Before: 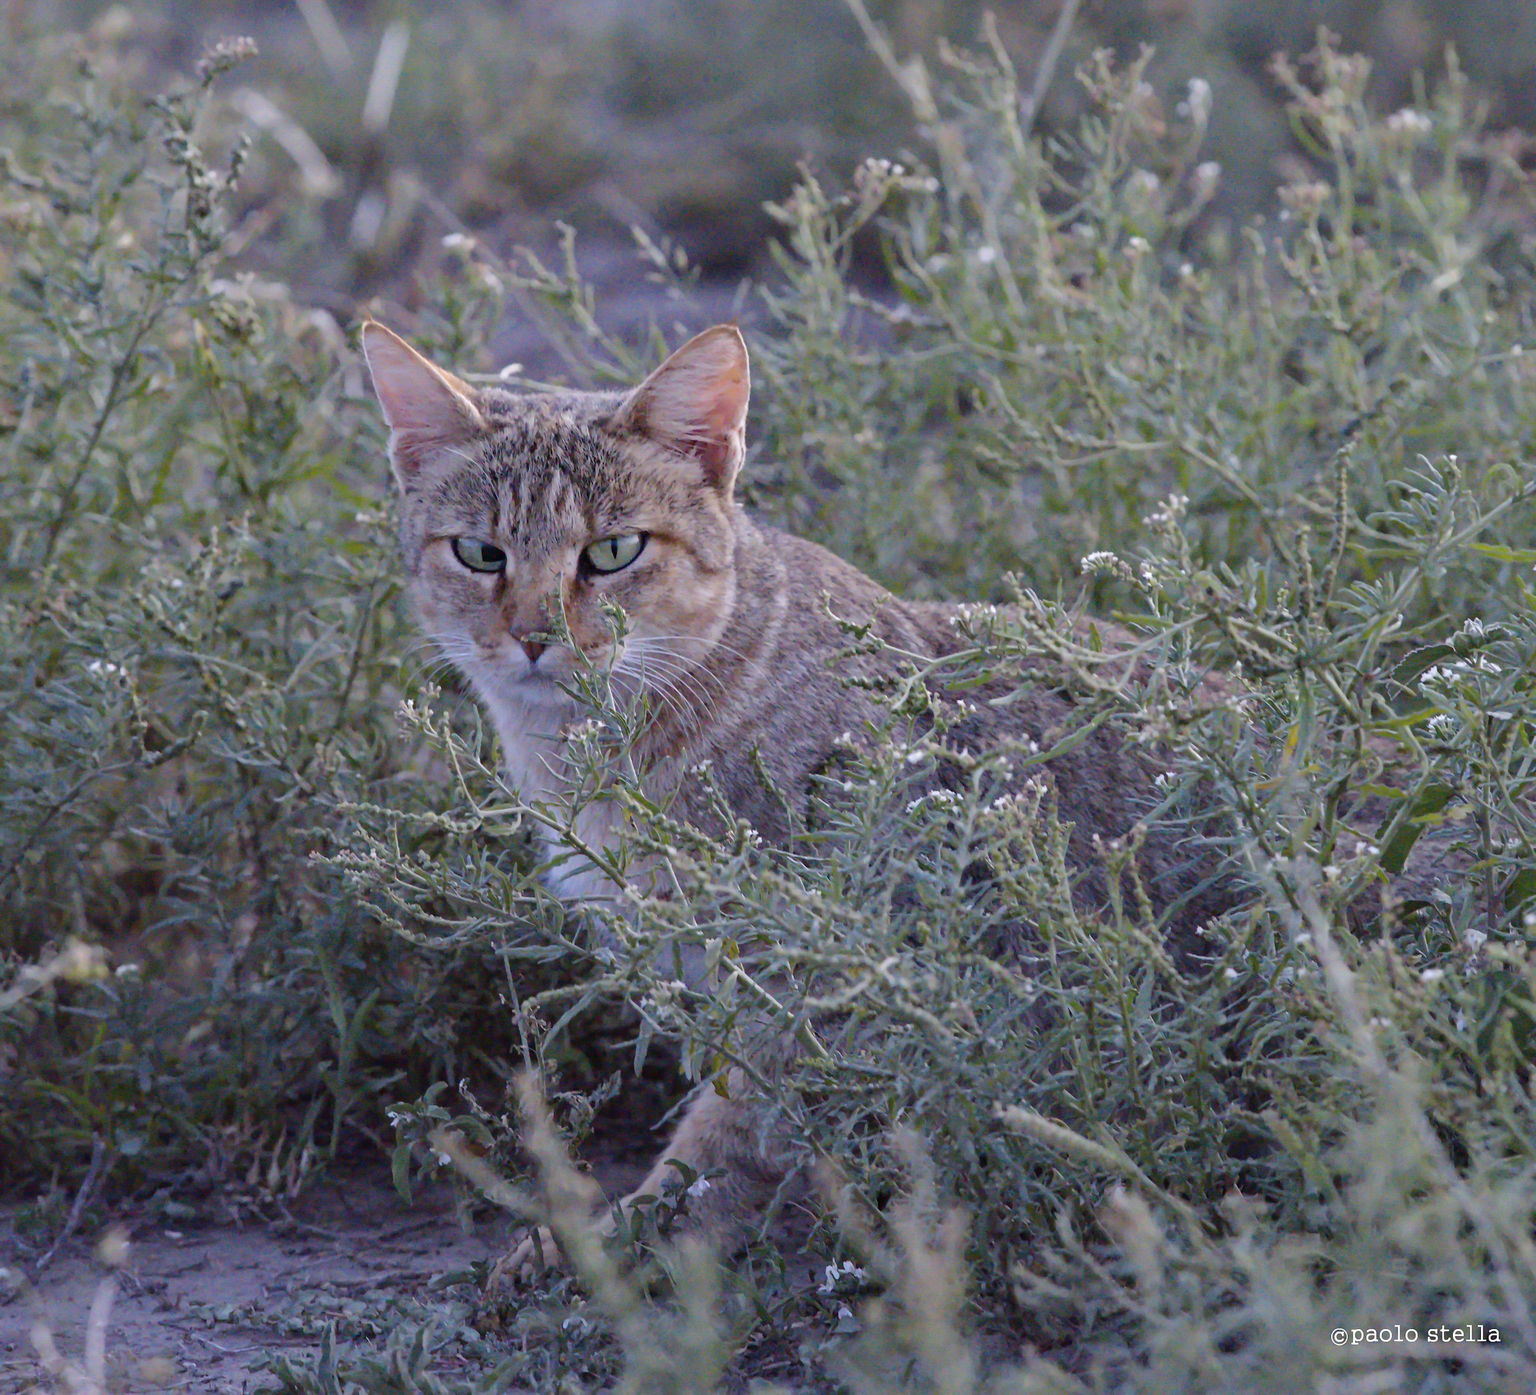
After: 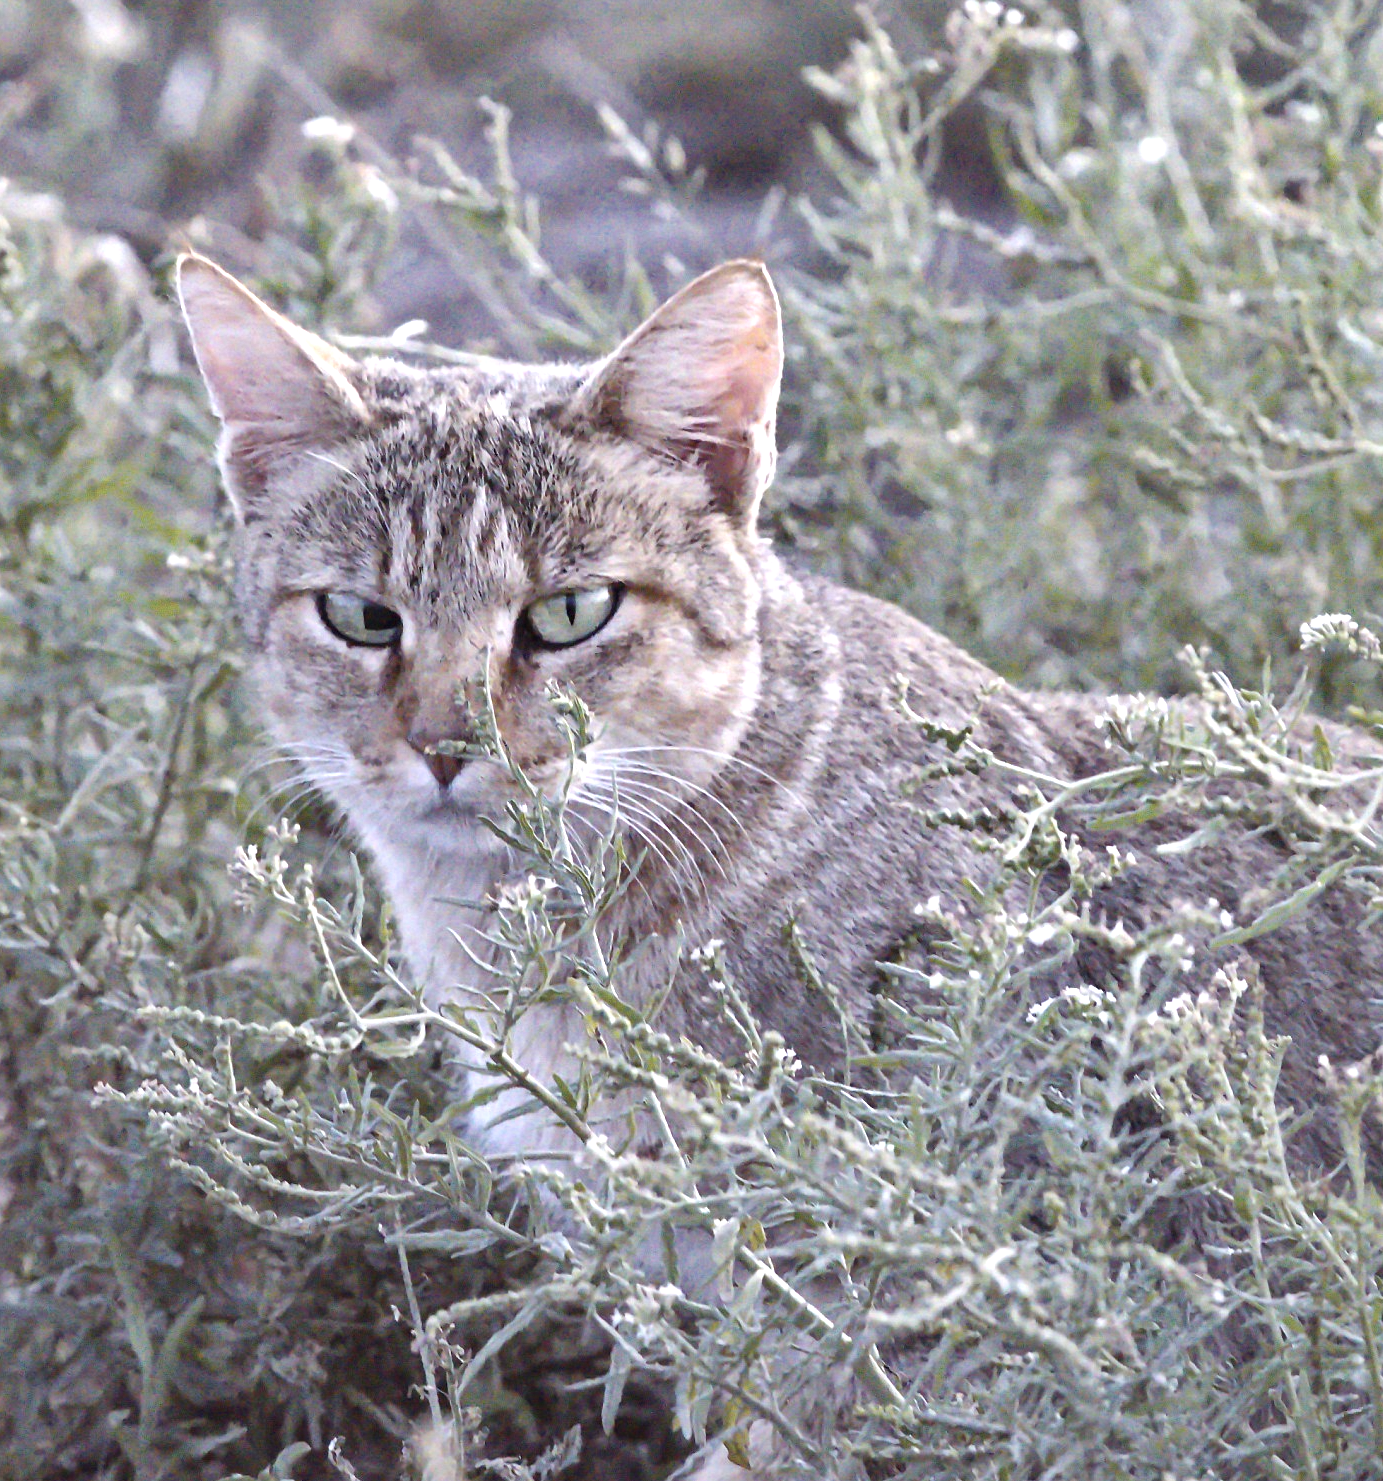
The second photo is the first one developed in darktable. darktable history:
color balance rgb: shadows lift › chroma 4.382%, shadows lift › hue 24.51°, perceptual saturation grading › global saturation 30.332%
color correction: highlights b* -0.027, saturation 0.473
shadows and highlights: soften with gaussian
exposure: black level correction 0, exposure 1.2 EV, compensate highlight preservation false
crop: left 16.213%, top 11.409%, right 26.123%, bottom 20.617%
